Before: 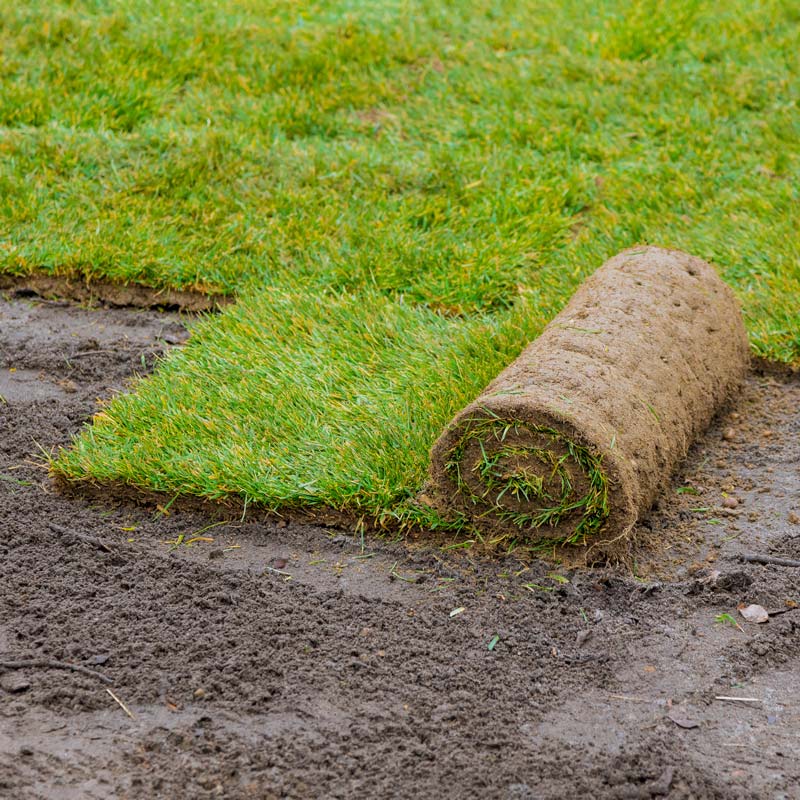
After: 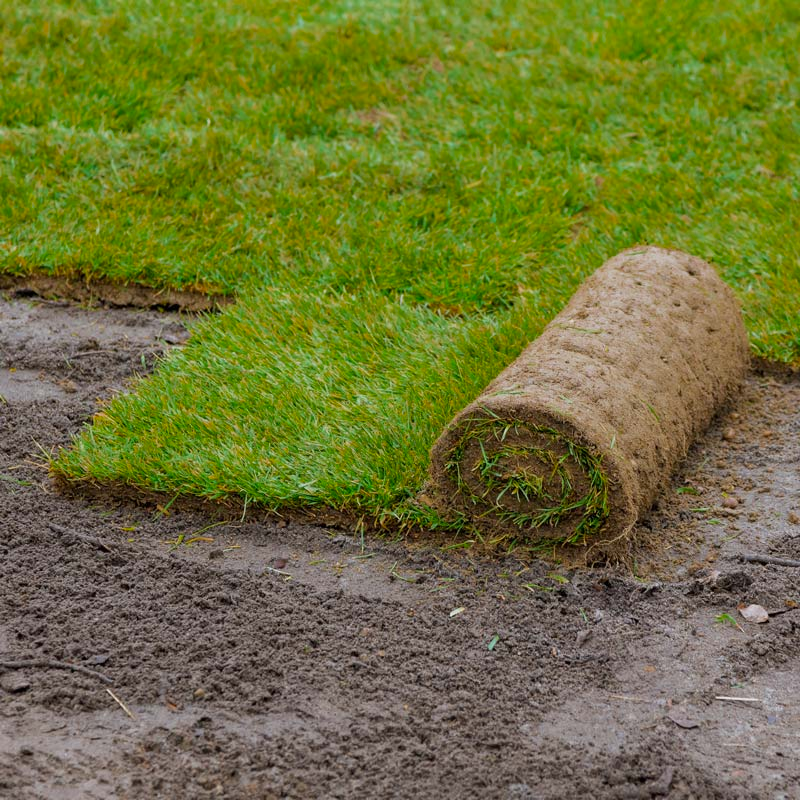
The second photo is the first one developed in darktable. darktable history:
color zones: curves: ch0 [(0.27, 0.396) (0.563, 0.504) (0.75, 0.5) (0.787, 0.307)]
